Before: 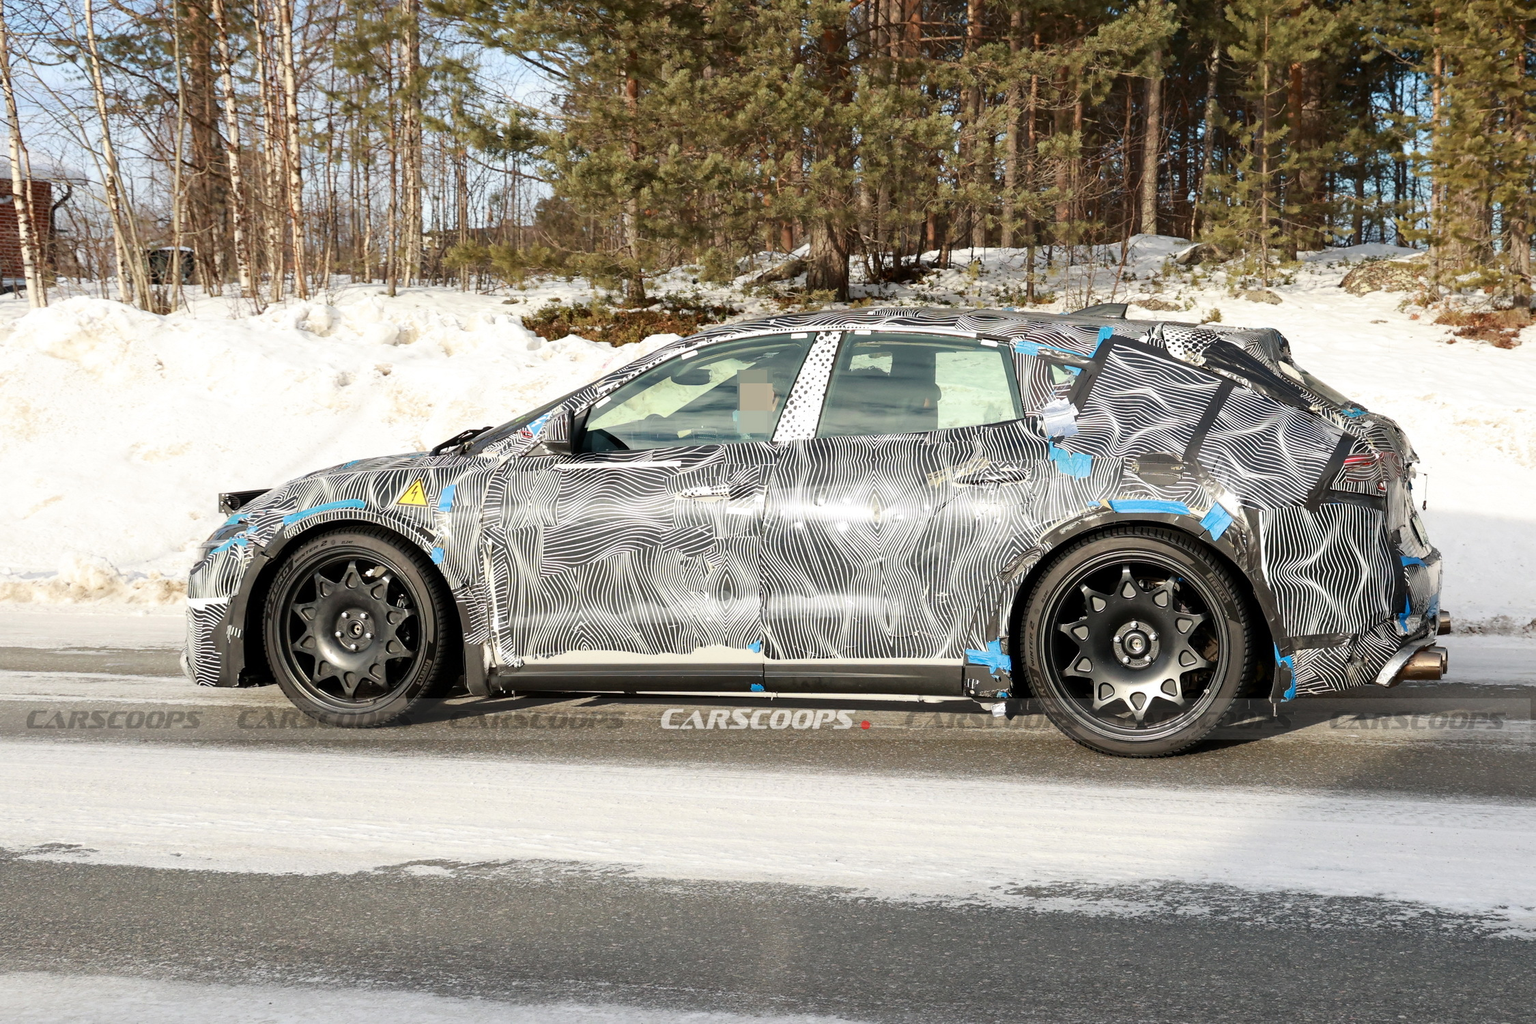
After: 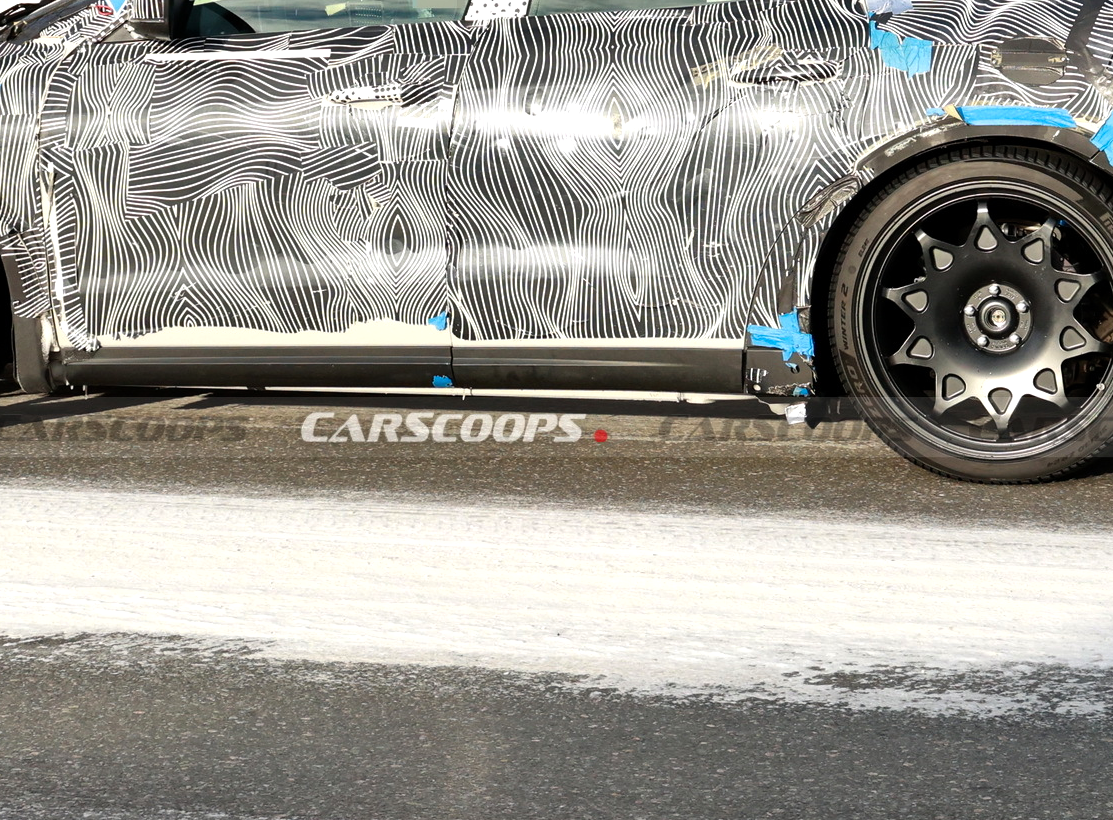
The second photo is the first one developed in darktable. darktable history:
color balance: contrast 10%
crop: left 29.672%, top 41.786%, right 20.851%, bottom 3.487%
shadows and highlights: soften with gaussian
